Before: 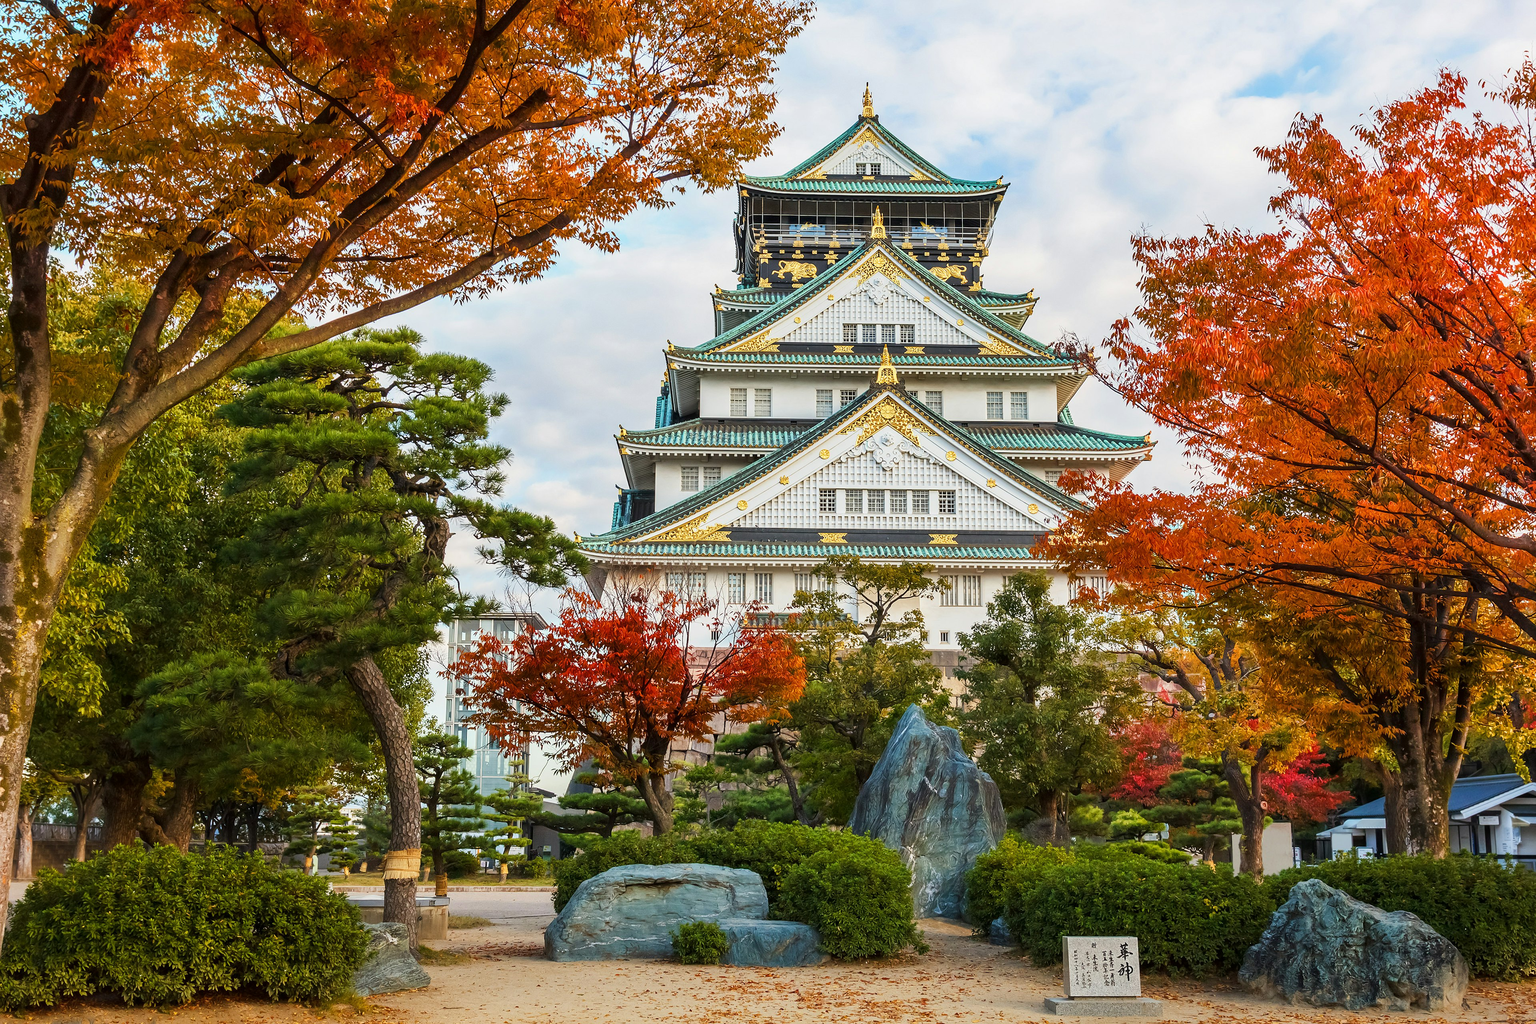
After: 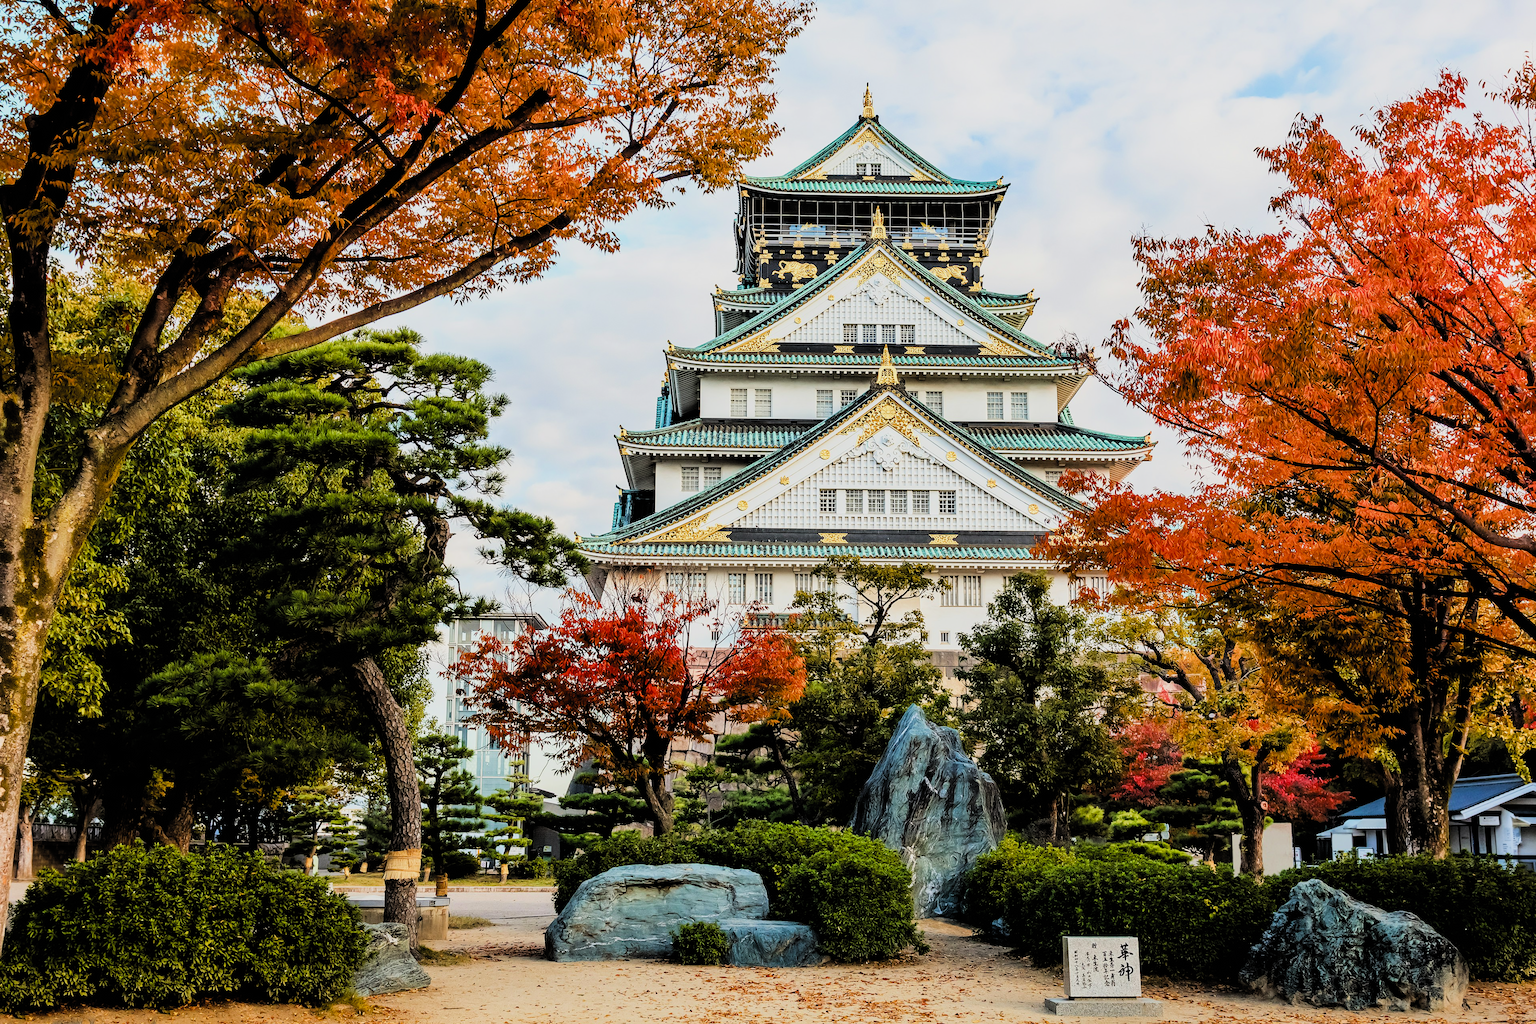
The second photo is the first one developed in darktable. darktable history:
tone equalizer: -8 EV -0.75 EV, -7 EV -0.7 EV, -6 EV -0.6 EV, -5 EV -0.4 EV, -3 EV 0.4 EV, -2 EV 0.6 EV, -1 EV 0.7 EV, +0 EV 0.75 EV, edges refinement/feathering 500, mask exposure compensation -1.57 EV, preserve details no
filmic rgb: black relative exposure -4.58 EV, white relative exposure 4.8 EV, threshold 3 EV, hardness 2.36, latitude 36.07%, contrast 1.048, highlights saturation mix 1.32%, shadows ↔ highlights balance 1.25%, color science v4 (2020), enable highlight reconstruction true
